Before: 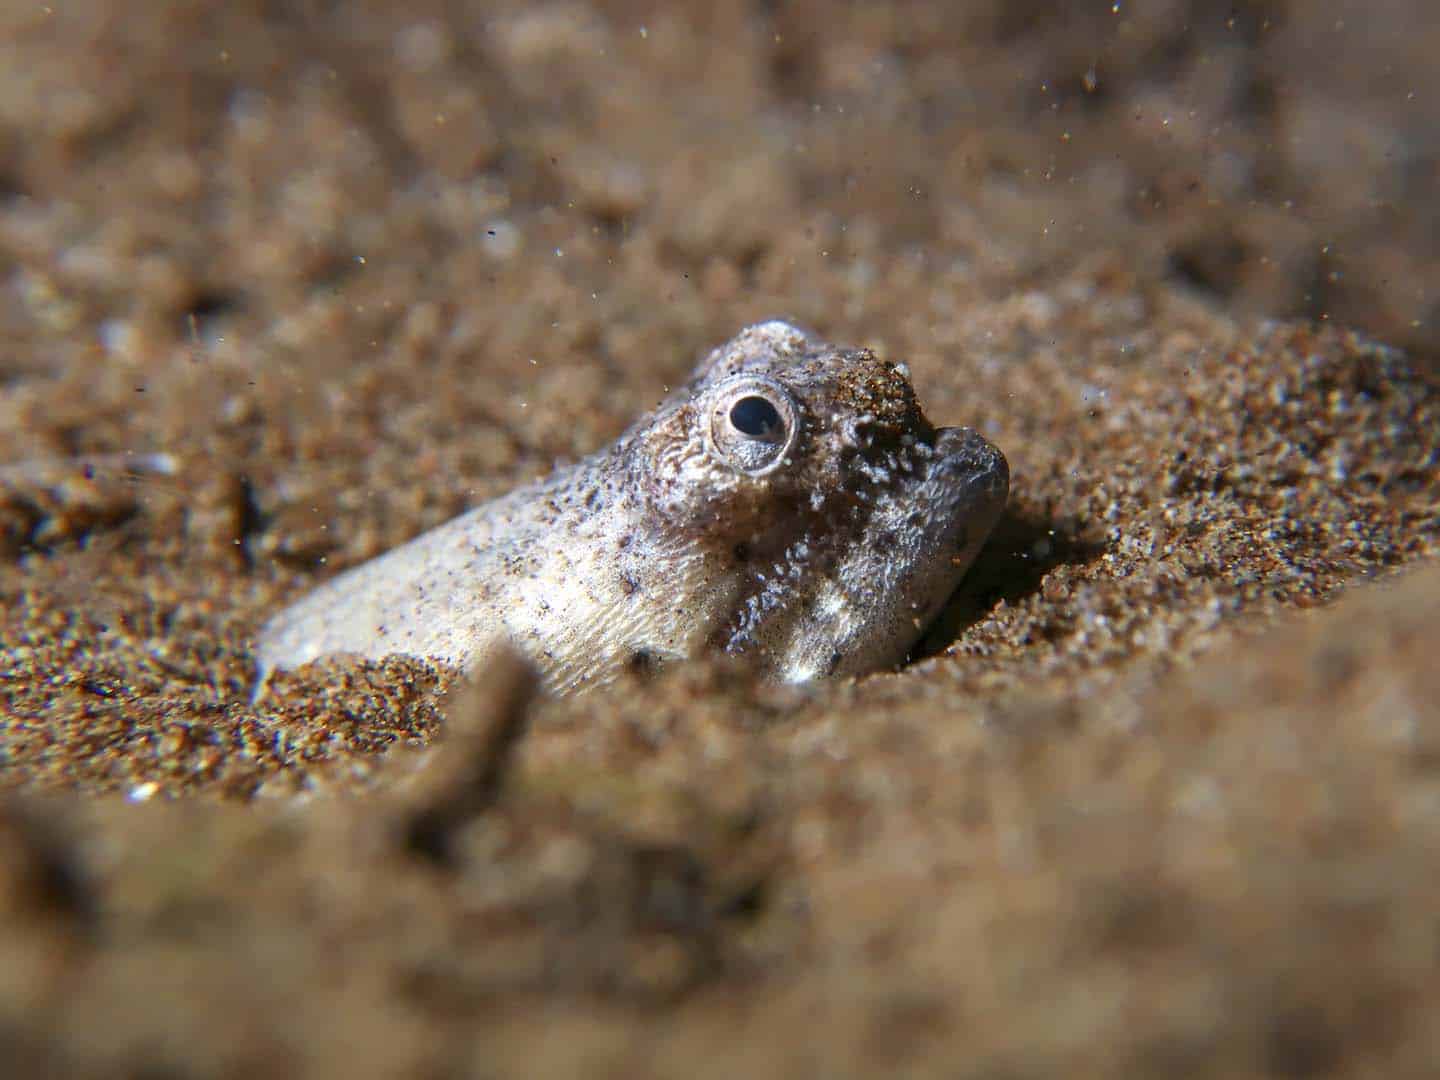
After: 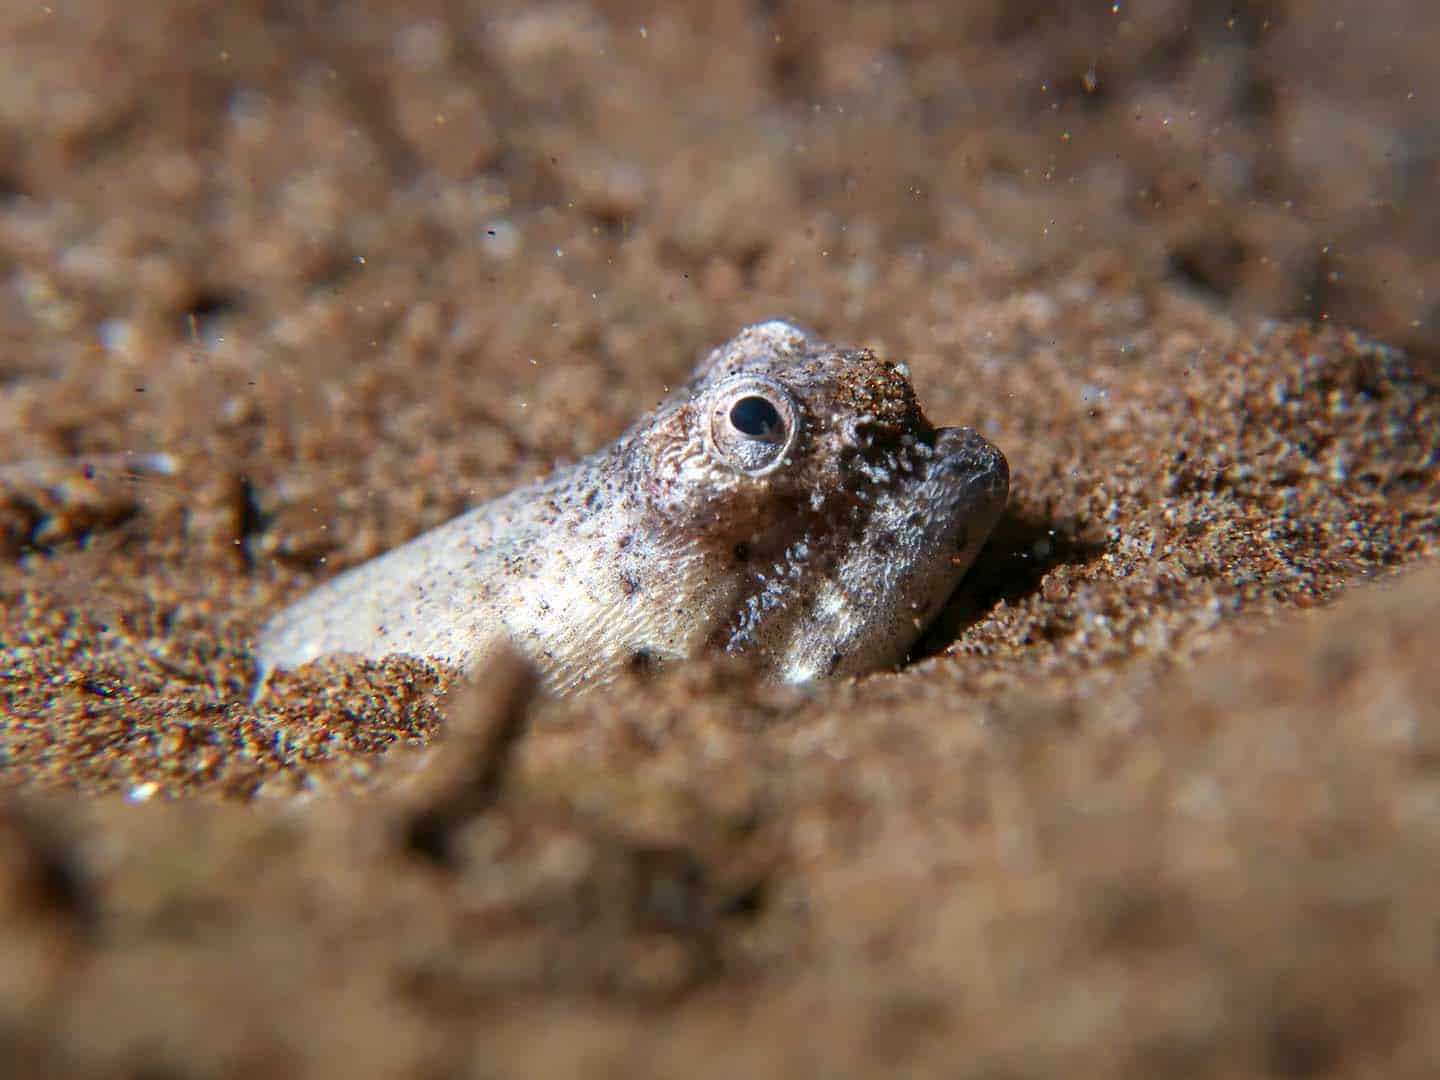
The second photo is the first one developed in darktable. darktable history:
contrast brightness saturation: saturation -0.094
shadows and highlights: shadows 20.35, highlights -20.32, soften with gaussian
